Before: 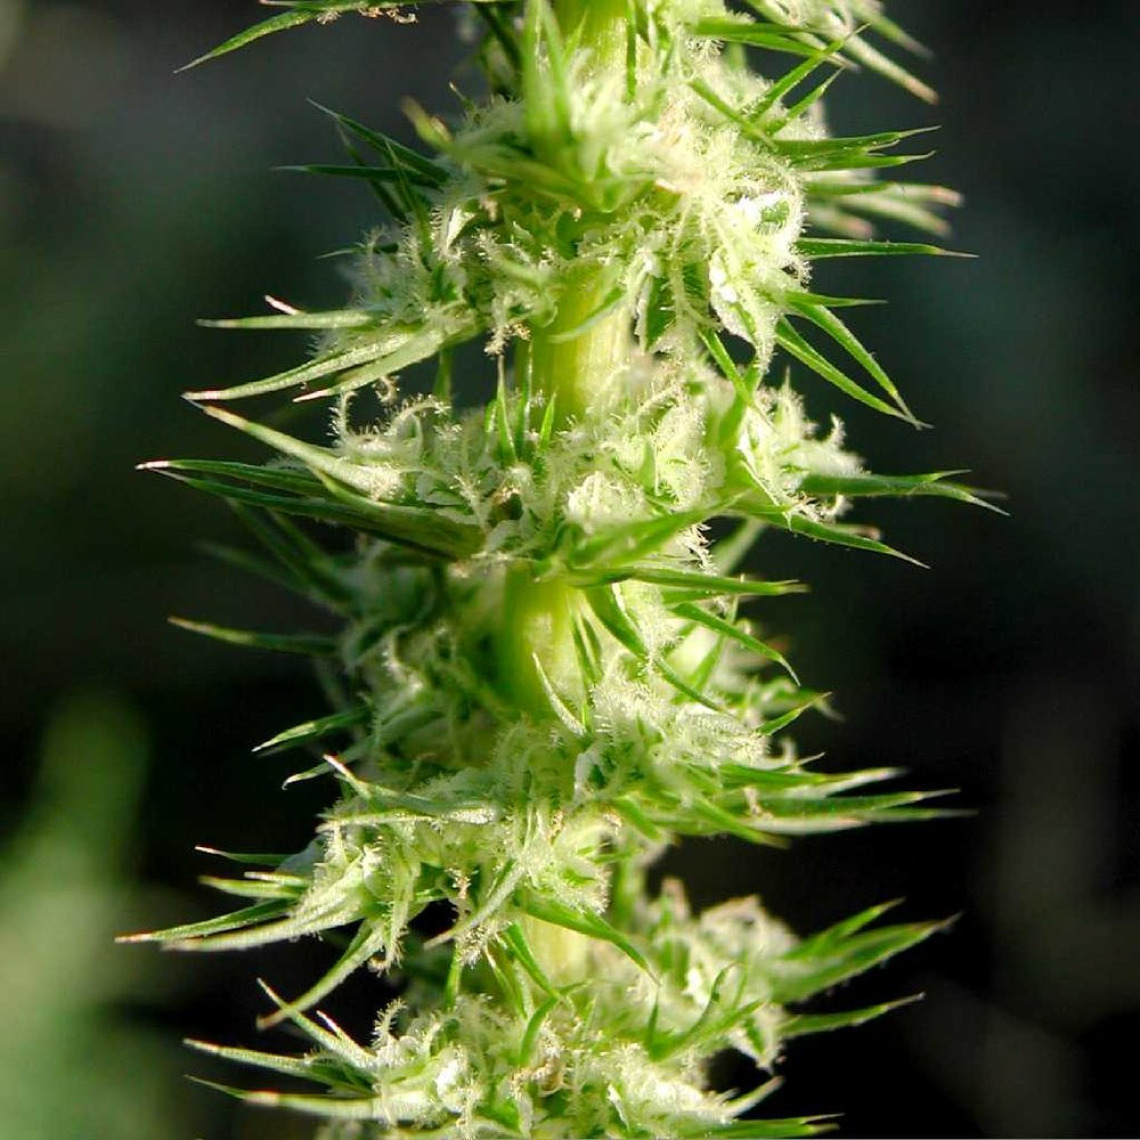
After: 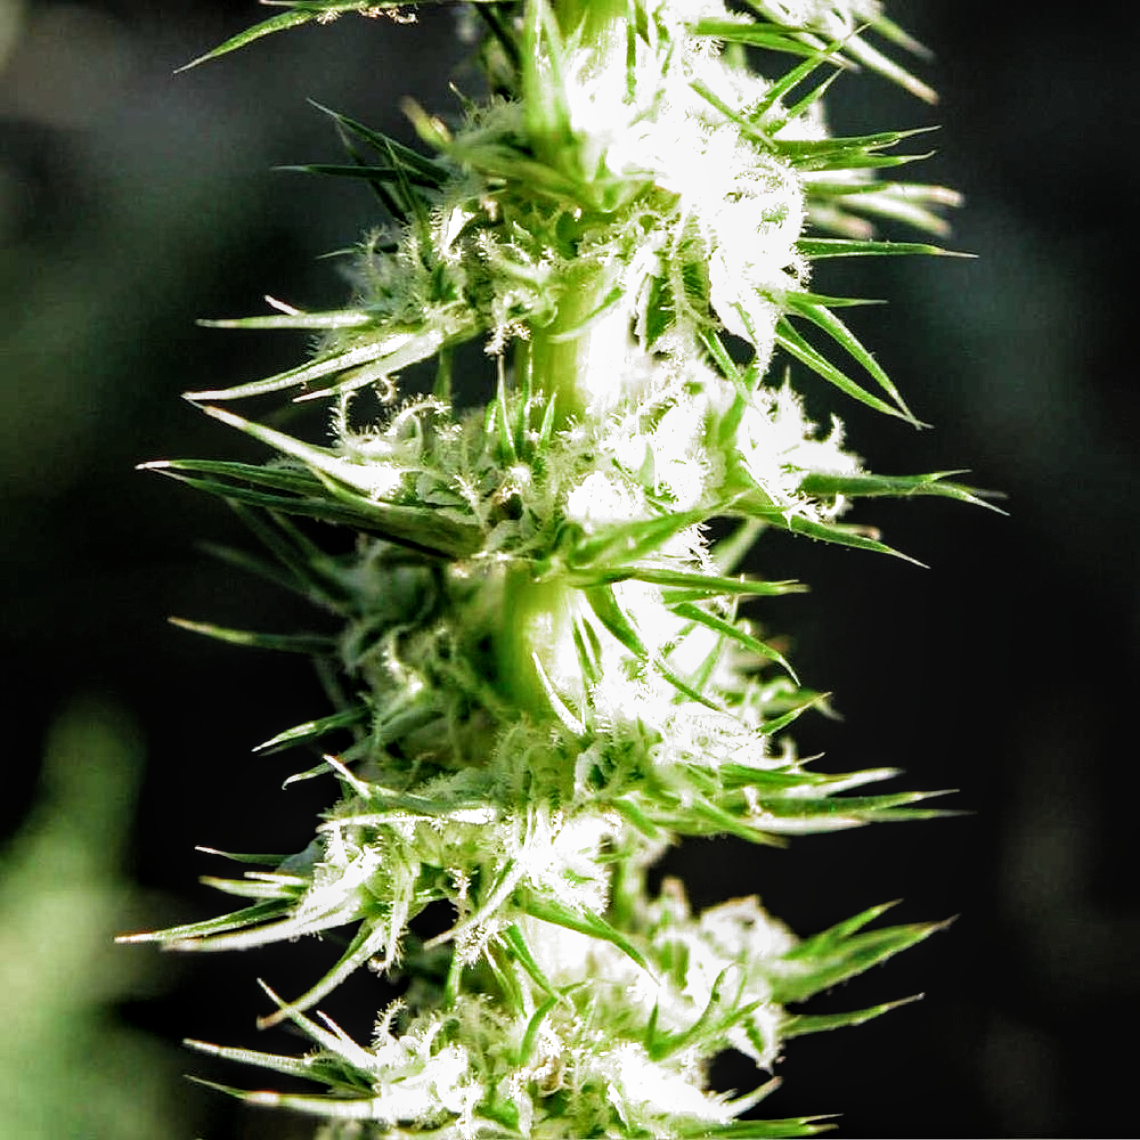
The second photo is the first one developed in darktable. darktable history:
filmic rgb: black relative exposure -8.2 EV, white relative exposure 2.2 EV, threshold 3 EV, hardness 7.11, latitude 75%, contrast 1.325, highlights saturation mix -2%, shadows ↔ highlights balance 30%, preserve chrominance RGB euclidean norm, color science v5 (2021), contrast in shadows safe, contrast in highlights safe, enable highlight reconstruction true
exposure: exposure 0.556 EV, compensate highlight preservation false
local contrast: on, module defaults
